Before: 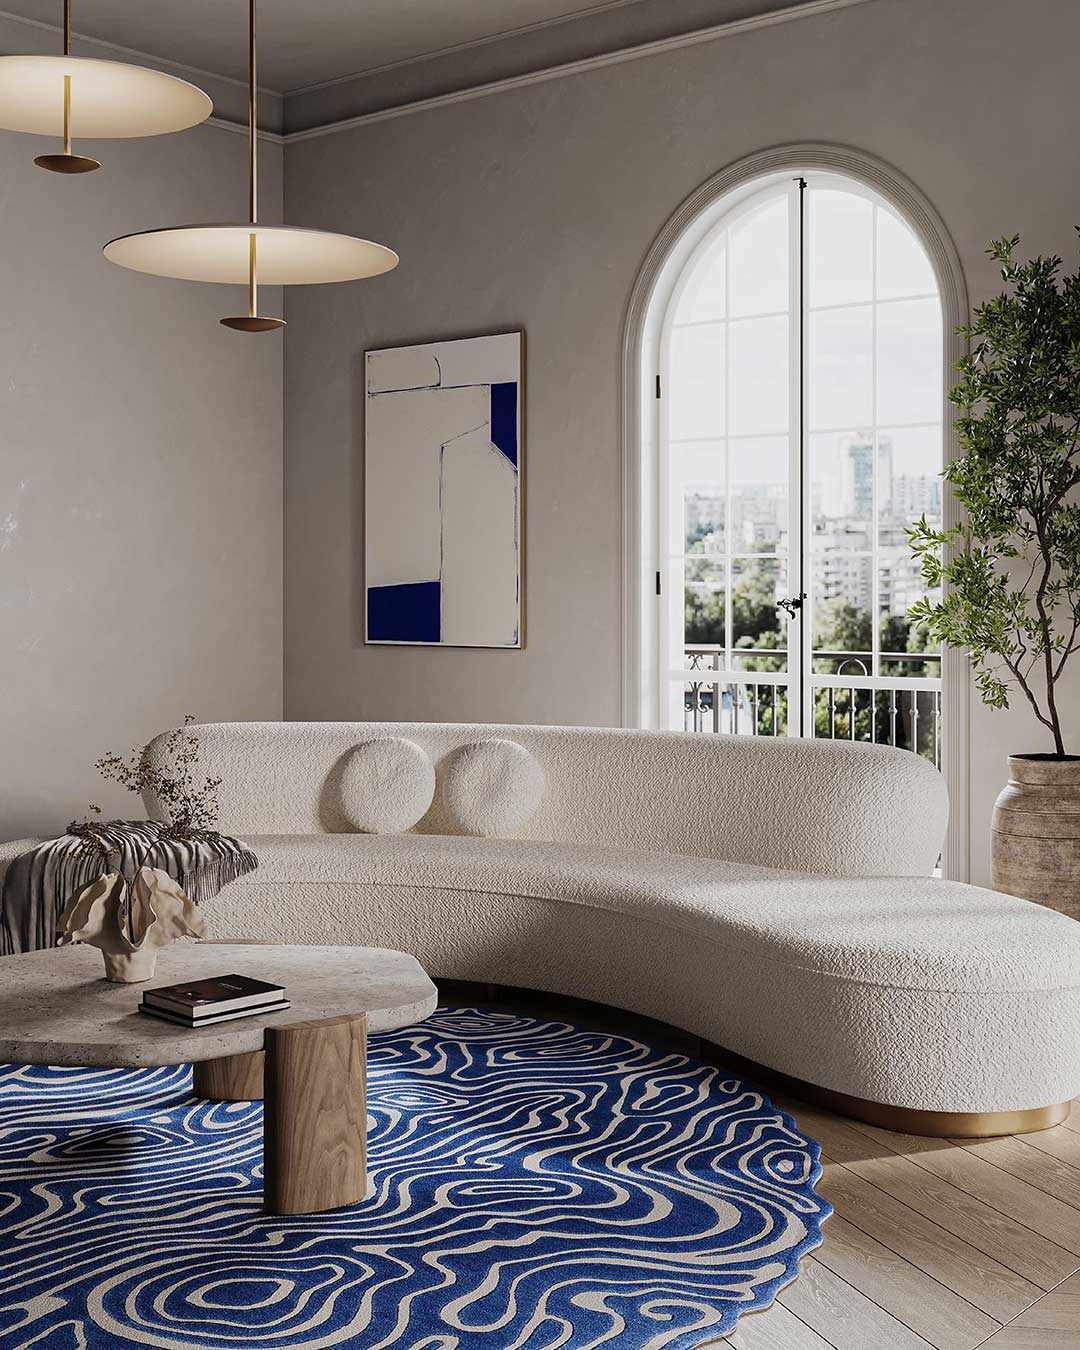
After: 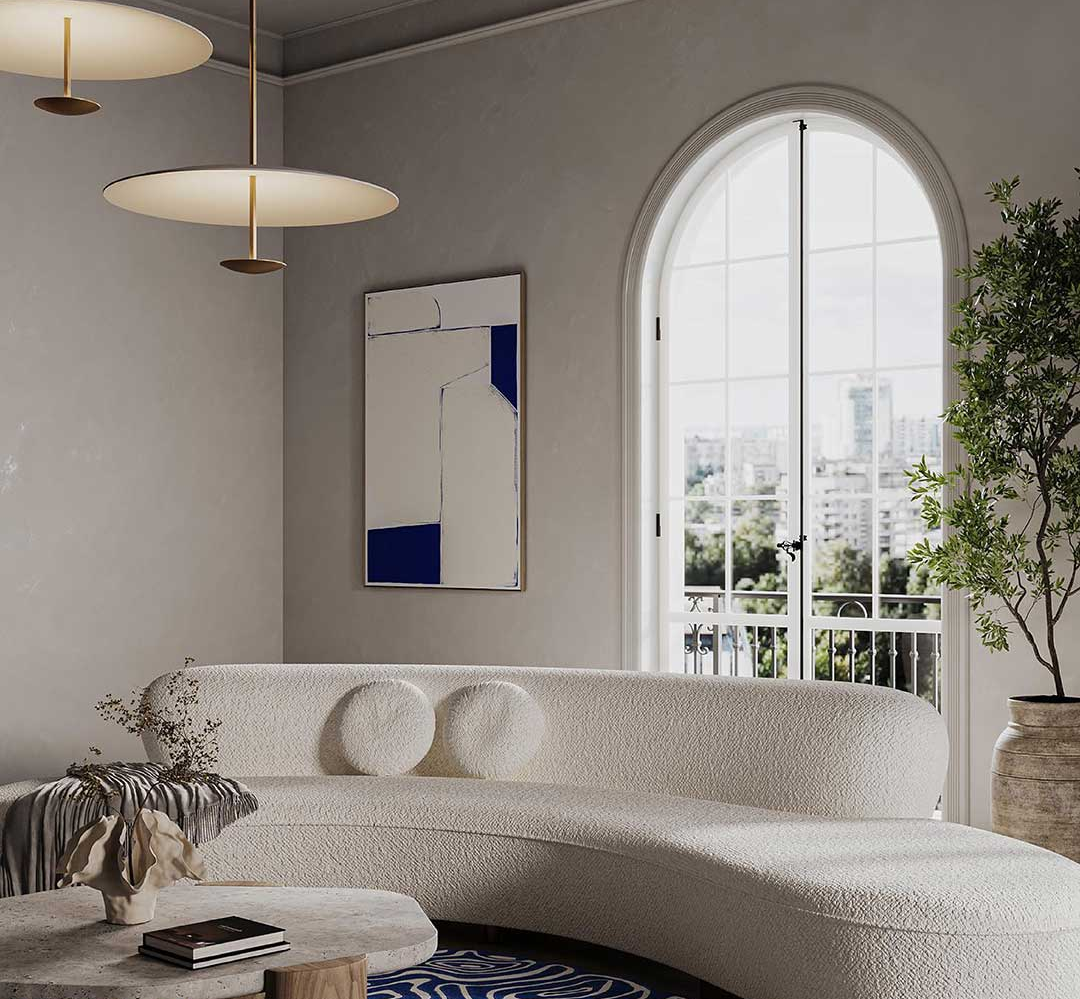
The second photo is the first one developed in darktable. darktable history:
crop: top 4.349%, bottom 21.58%
